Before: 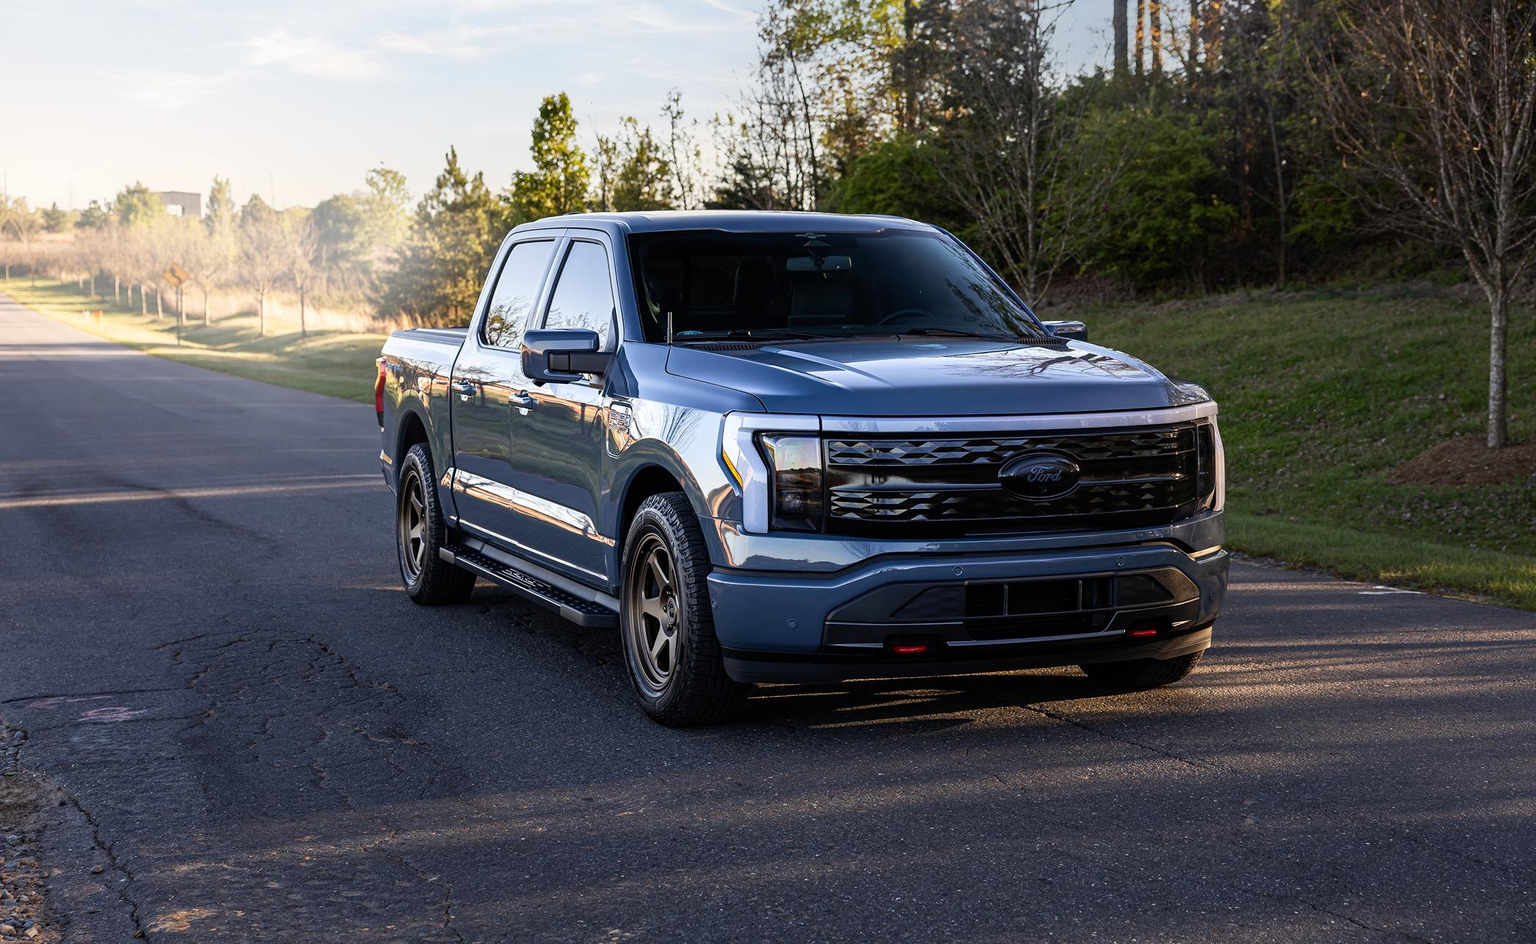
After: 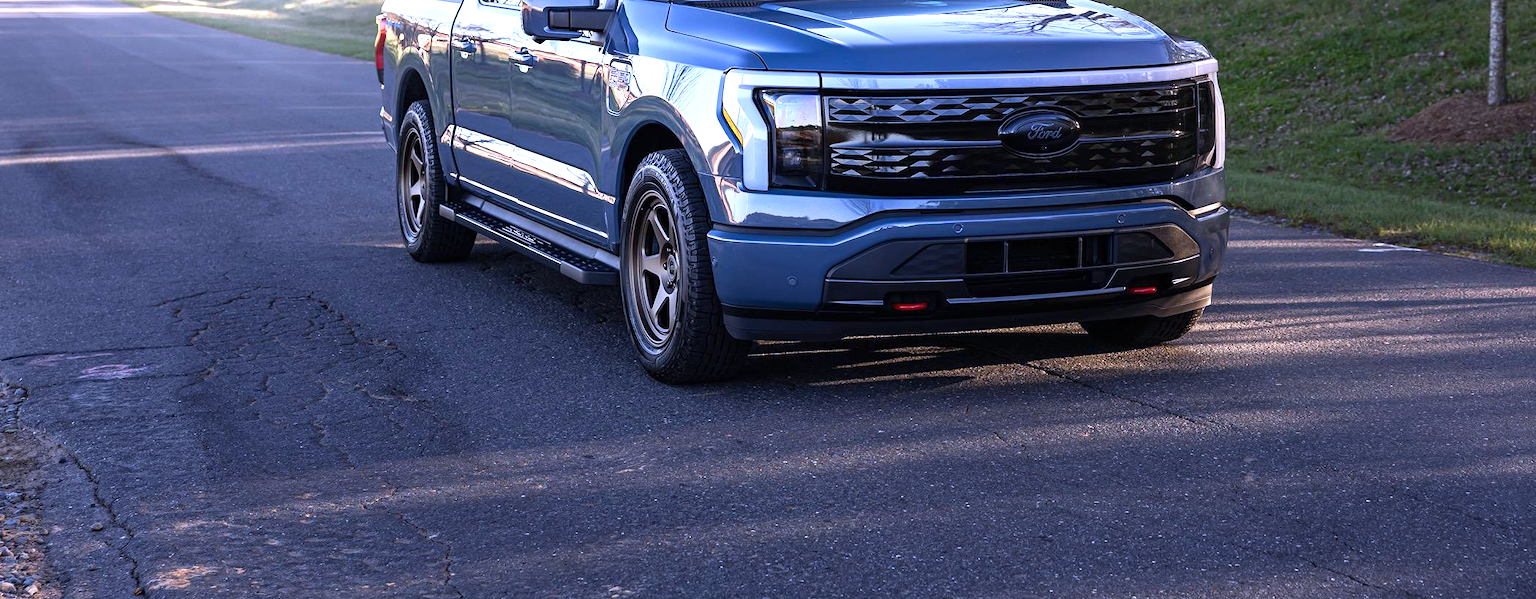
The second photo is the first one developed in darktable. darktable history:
color calibration: illuminant as shot in camera, x 0.379, y 0.396, temperature 4138.76 K
crop and rotate: top 36.435%
exposure: black level correction 0, exposure 0.6 EV, compensate highlight preservation false
